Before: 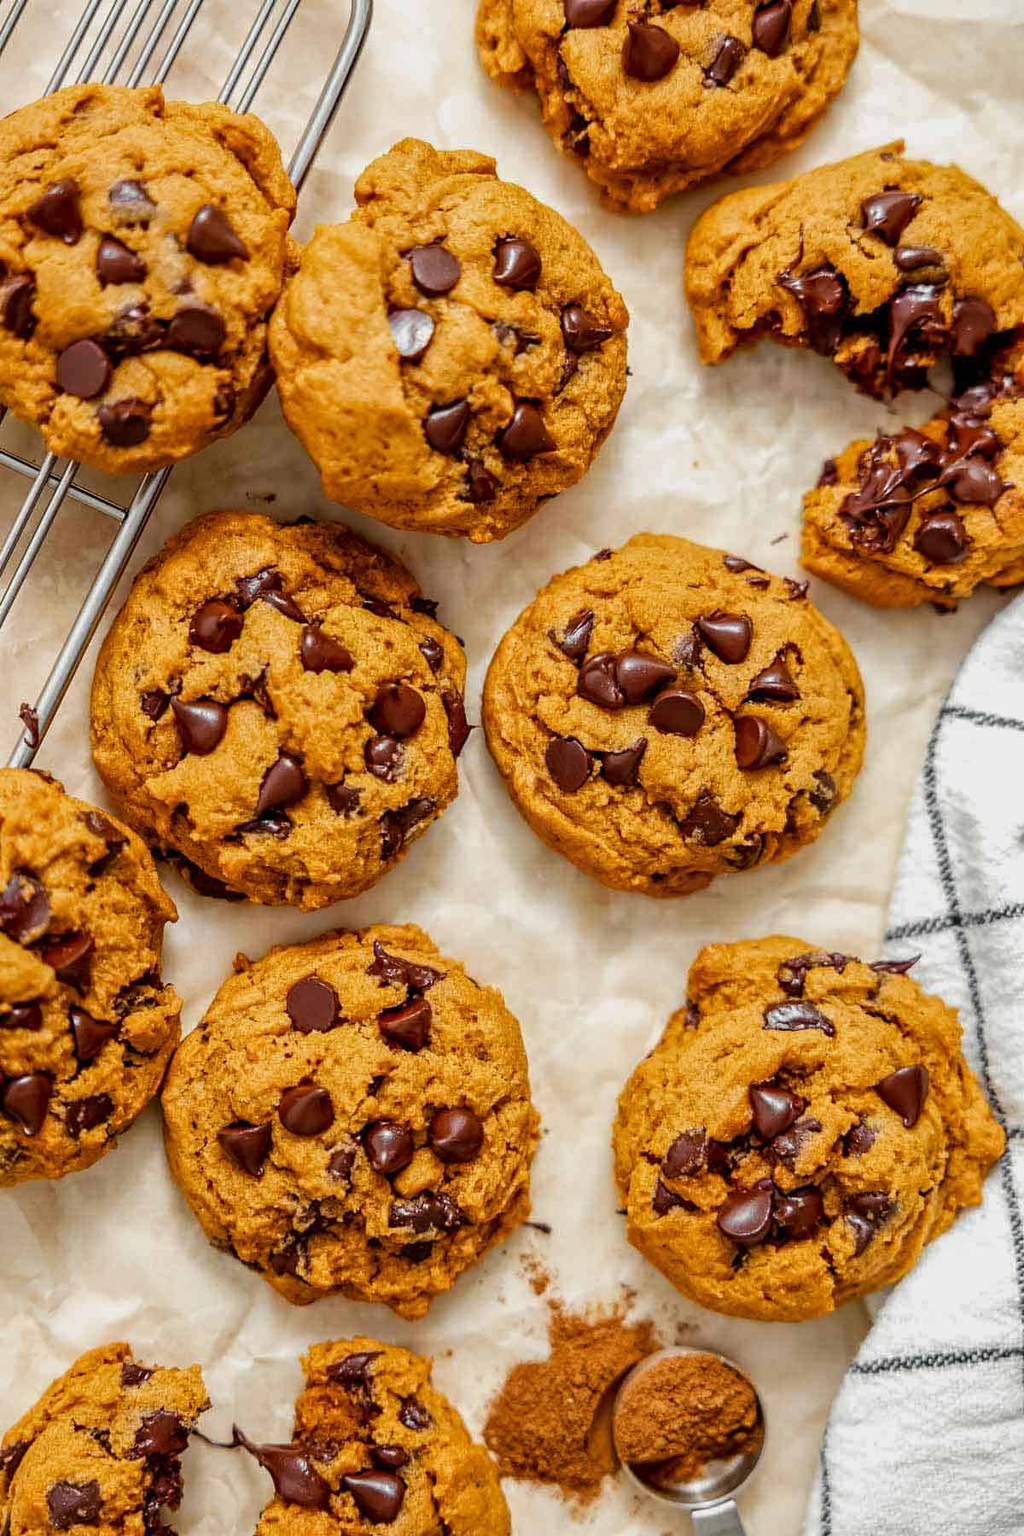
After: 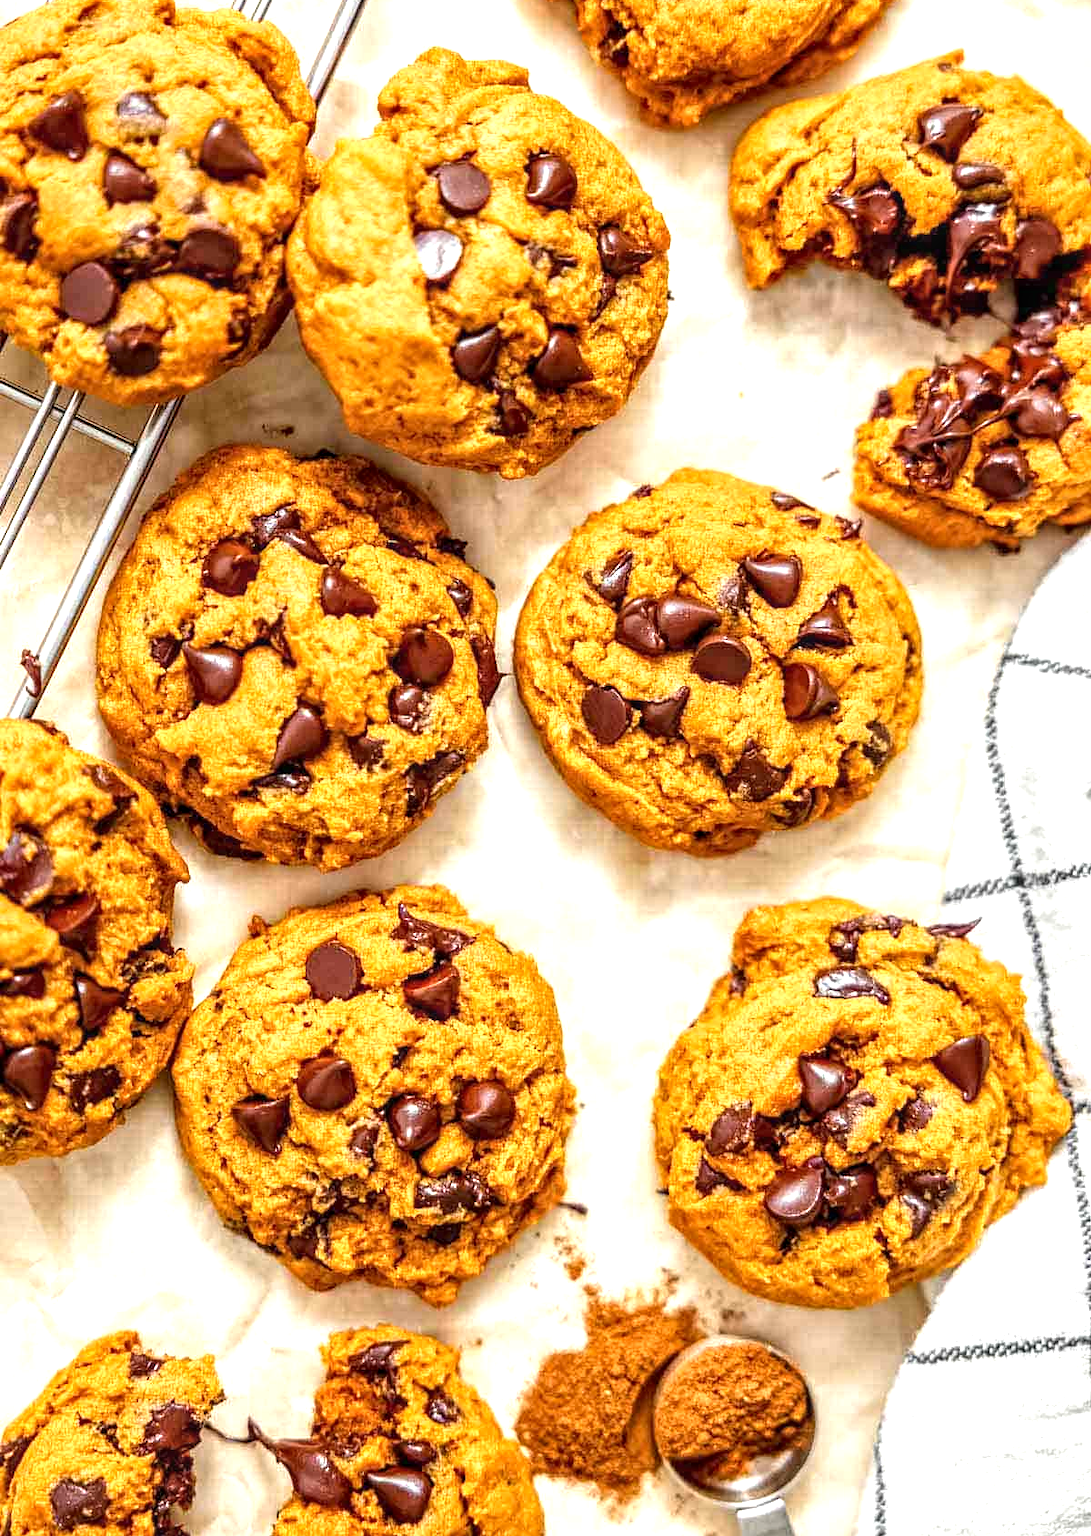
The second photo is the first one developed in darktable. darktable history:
exposure: black level correction 0, exposure 1 EV, compensate highlight preservation false
local contrast: detail 130%
crop and rotate: top 6.14%
